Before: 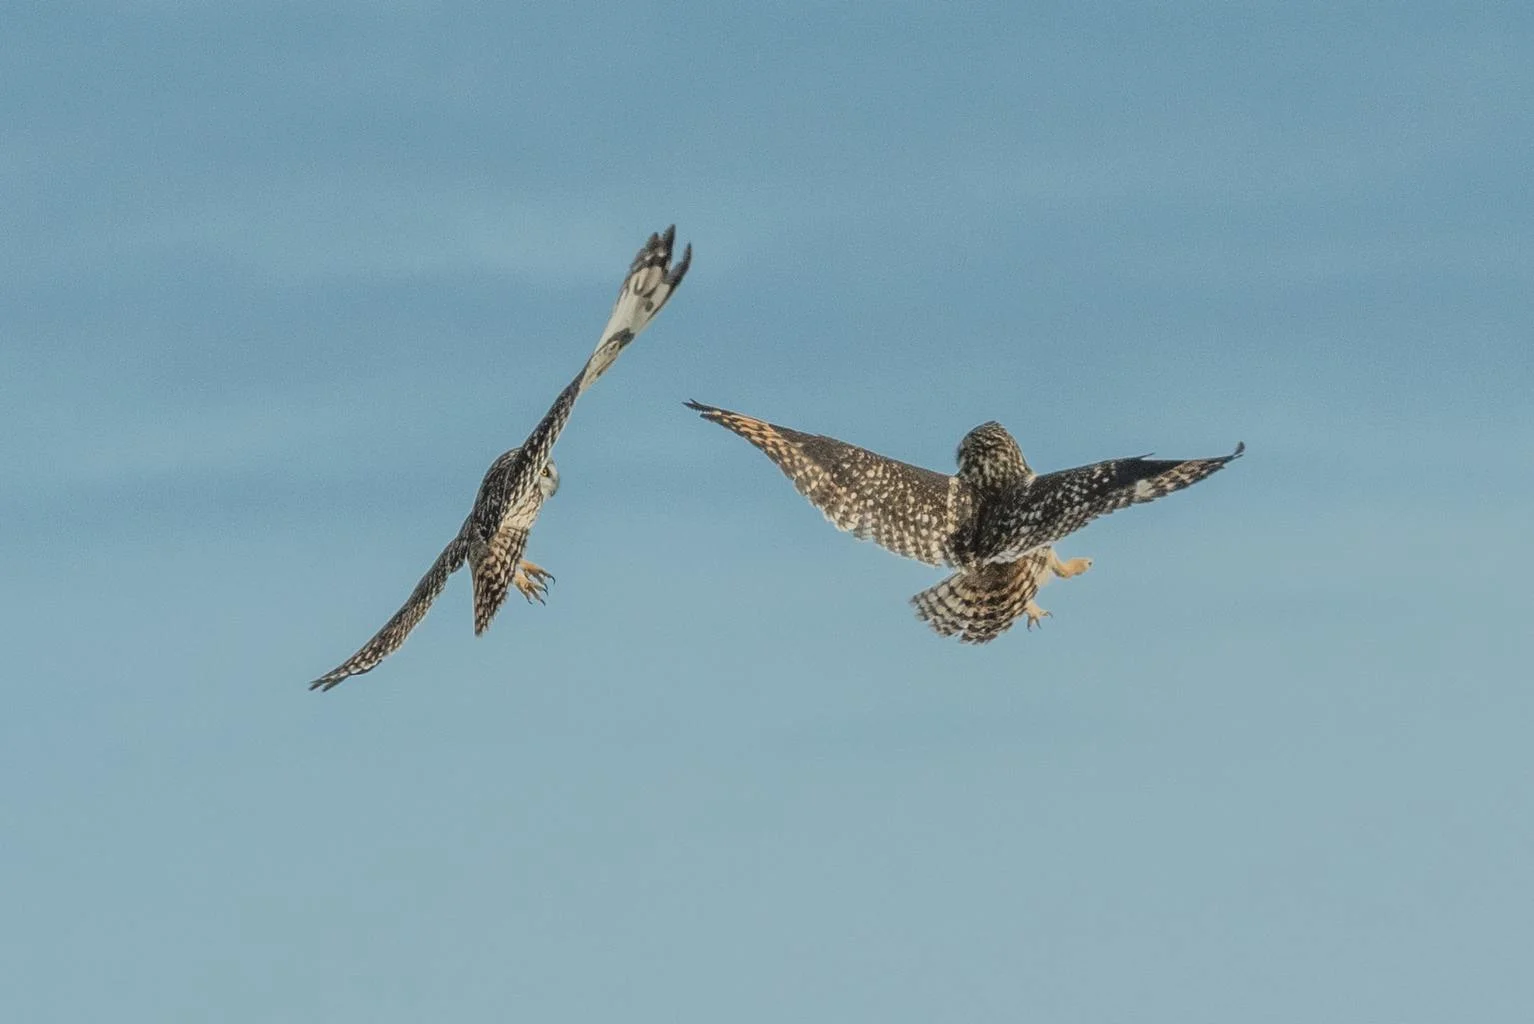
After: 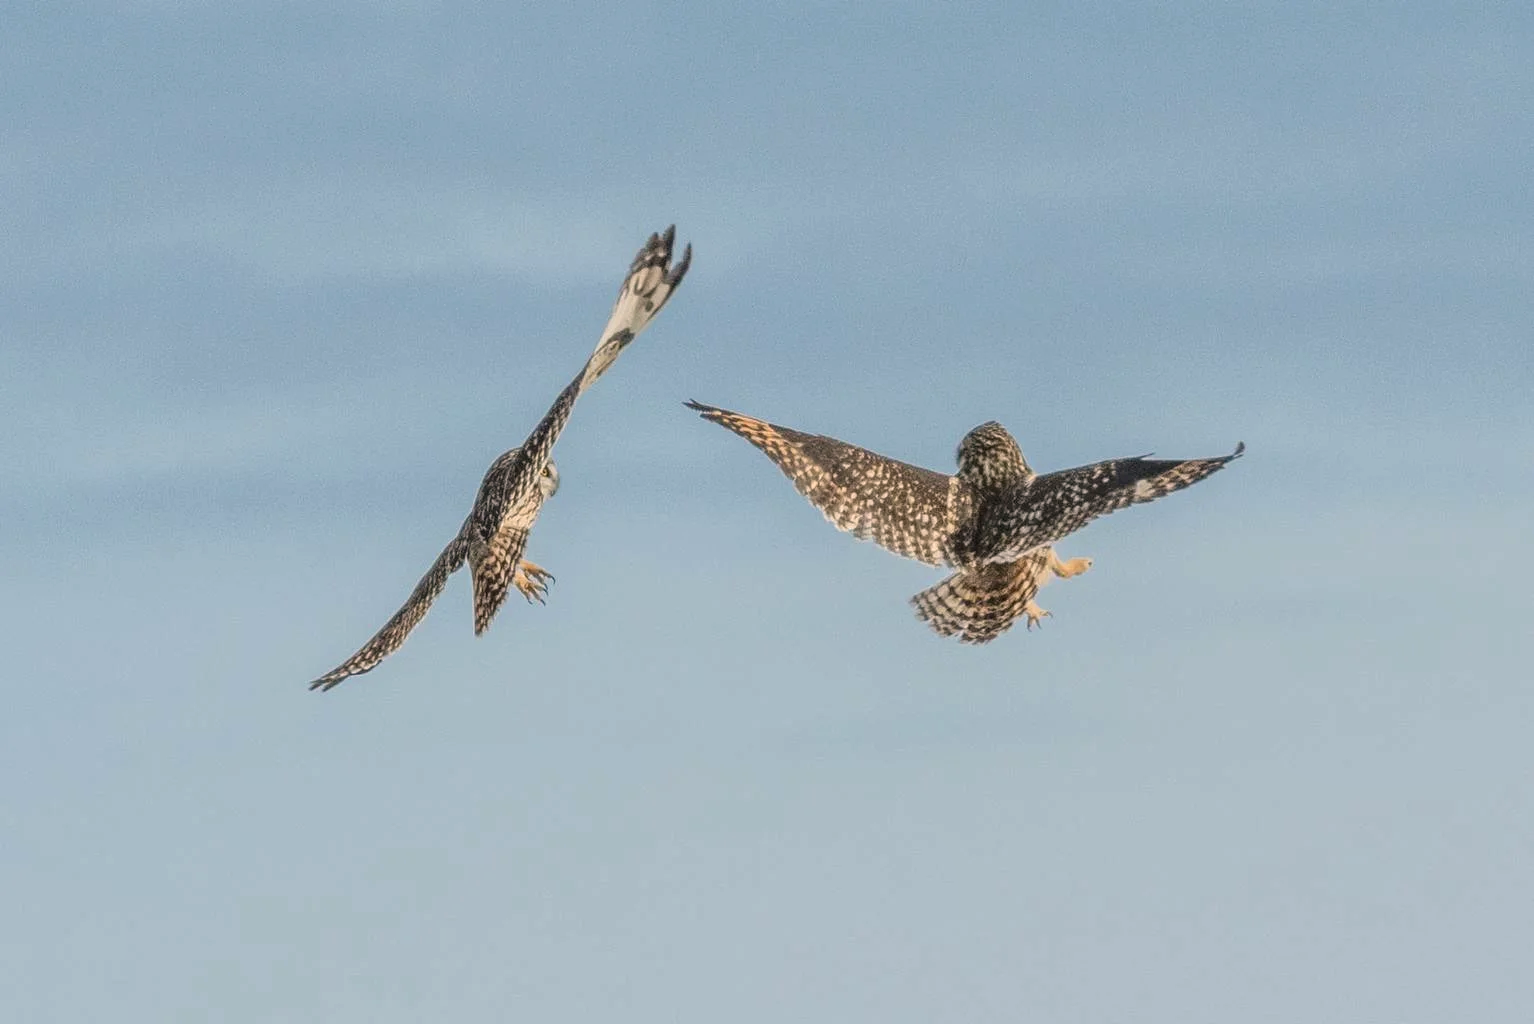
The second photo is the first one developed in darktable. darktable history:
local contrast: detail 110%
color correction: highlights a* 7.01, highlights b* 4.31
exposure: black level correction 0.002, exposure 0.299 EV, compensate highlight preservation false
